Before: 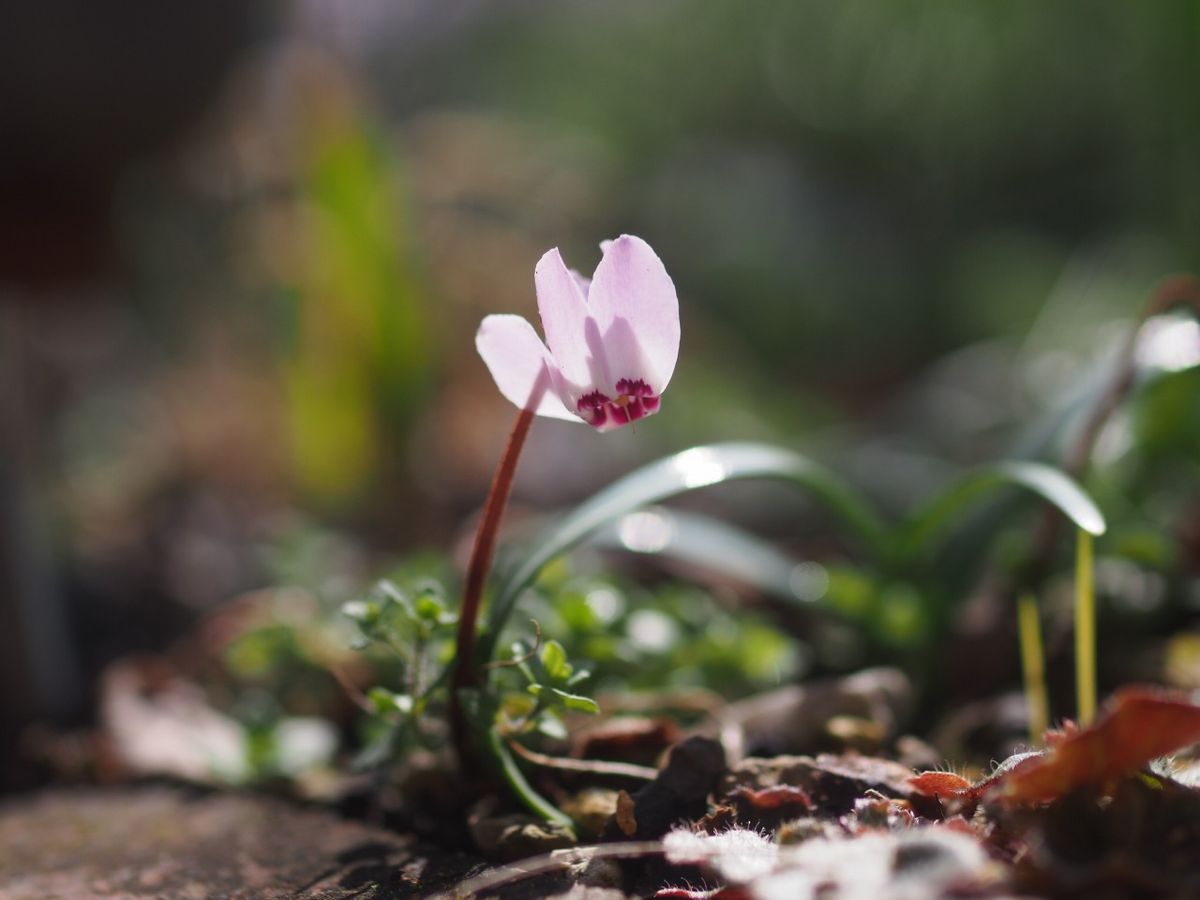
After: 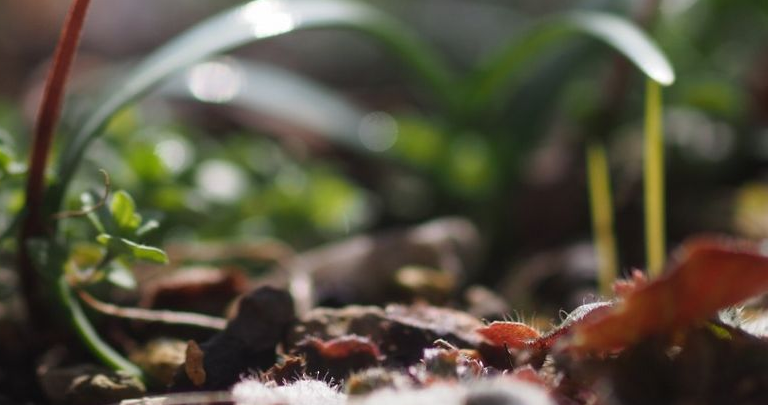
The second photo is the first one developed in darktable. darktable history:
crop and rotate: left 35.958%, top 50.096%, bottom 4.839%
